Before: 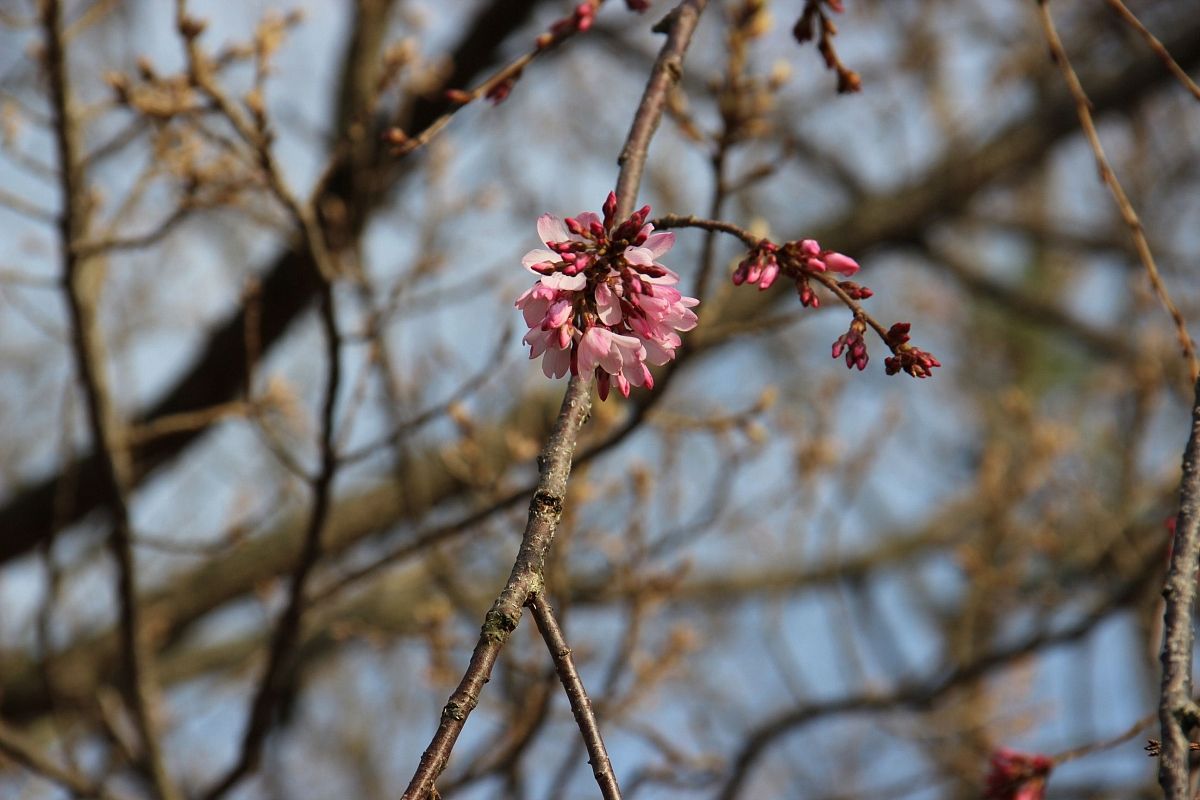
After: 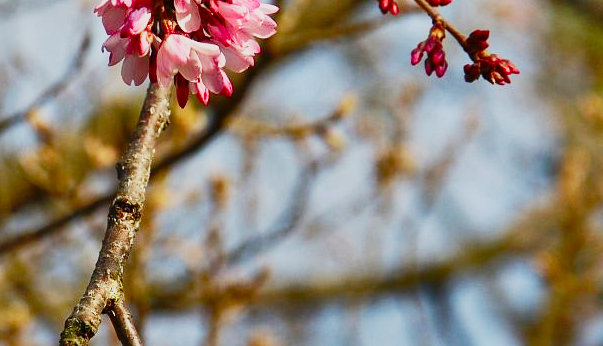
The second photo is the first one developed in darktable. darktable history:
shadows and highlights: shadows 78.9, white point adjustment -9.17, highlights -61.3, soften with gaussian
crop: left 35.153%, top 36.729%, right 14.571%, bottom 19.961%
exposure: black level correction 0, exposure 0.698 EV, compensate highlight preservation false
color zones: curves: ch1 [(0.25, 0.61) (0.75, 0.248)]
base curve: curves: ch0 [(0, 0) (0.028, 0.03) (0.121, 0.232) (0.46, 0.748) (0.859, 0.968) (1, 1)], preserve colors none
